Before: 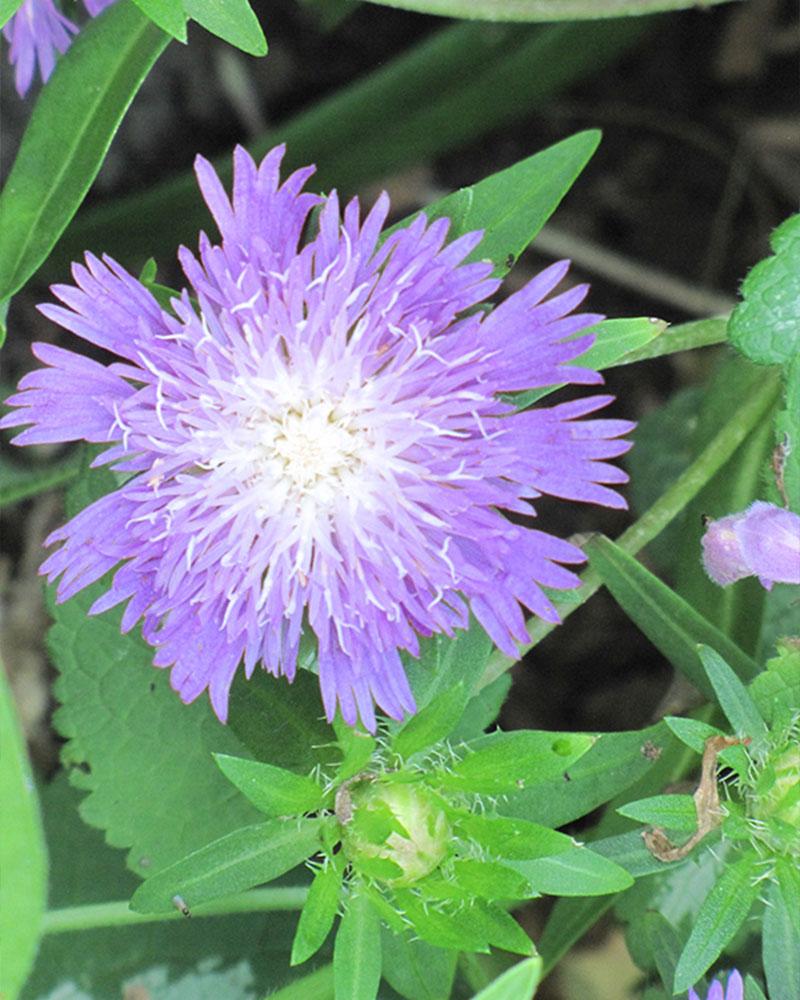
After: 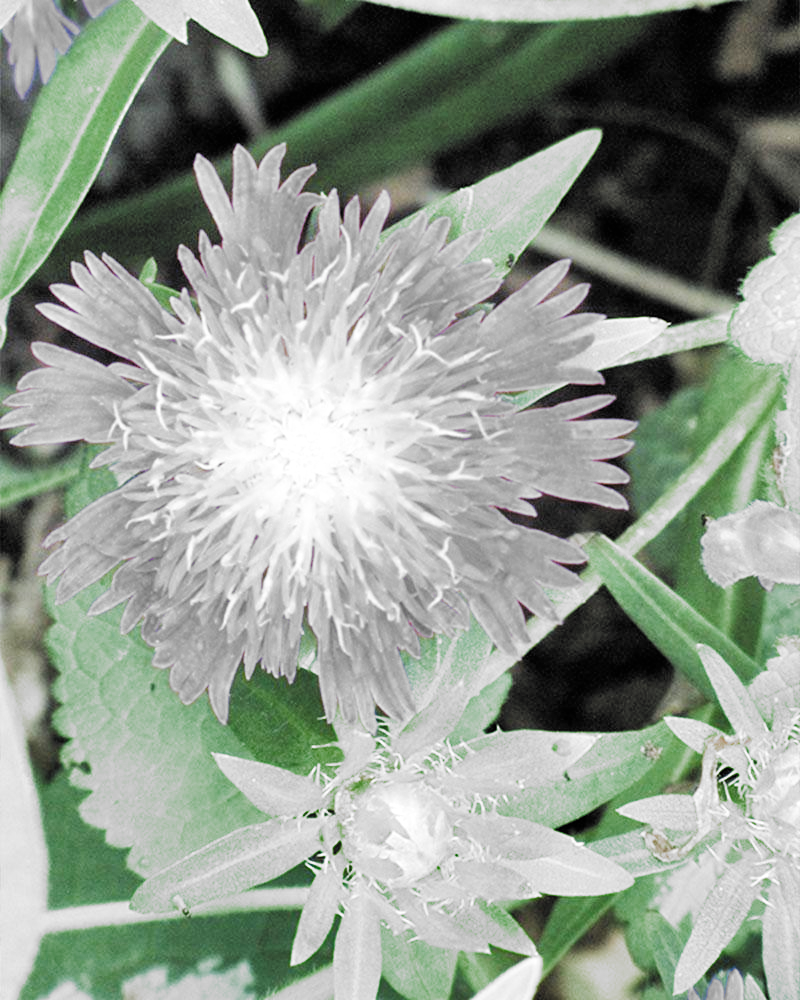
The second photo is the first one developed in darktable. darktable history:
exposure: black level correction 0, exposure 1.104 EV, compensate highlight preservation false
shadows and highlights: shadows 47.31, highlights -40.51, soften with gaussian
filmic rgb: black relative exposure -5.01 EV, white relative exposure 3.5 EV, threshold 5.96 EV, hardness 3.17, contrast 1.2, highlights saturation mix -29.87%, add noise in highlights 0.001, color science v3 (2019), use custom middle-gray values true, contrast in highlights soft, enable highlight reconstruction true
